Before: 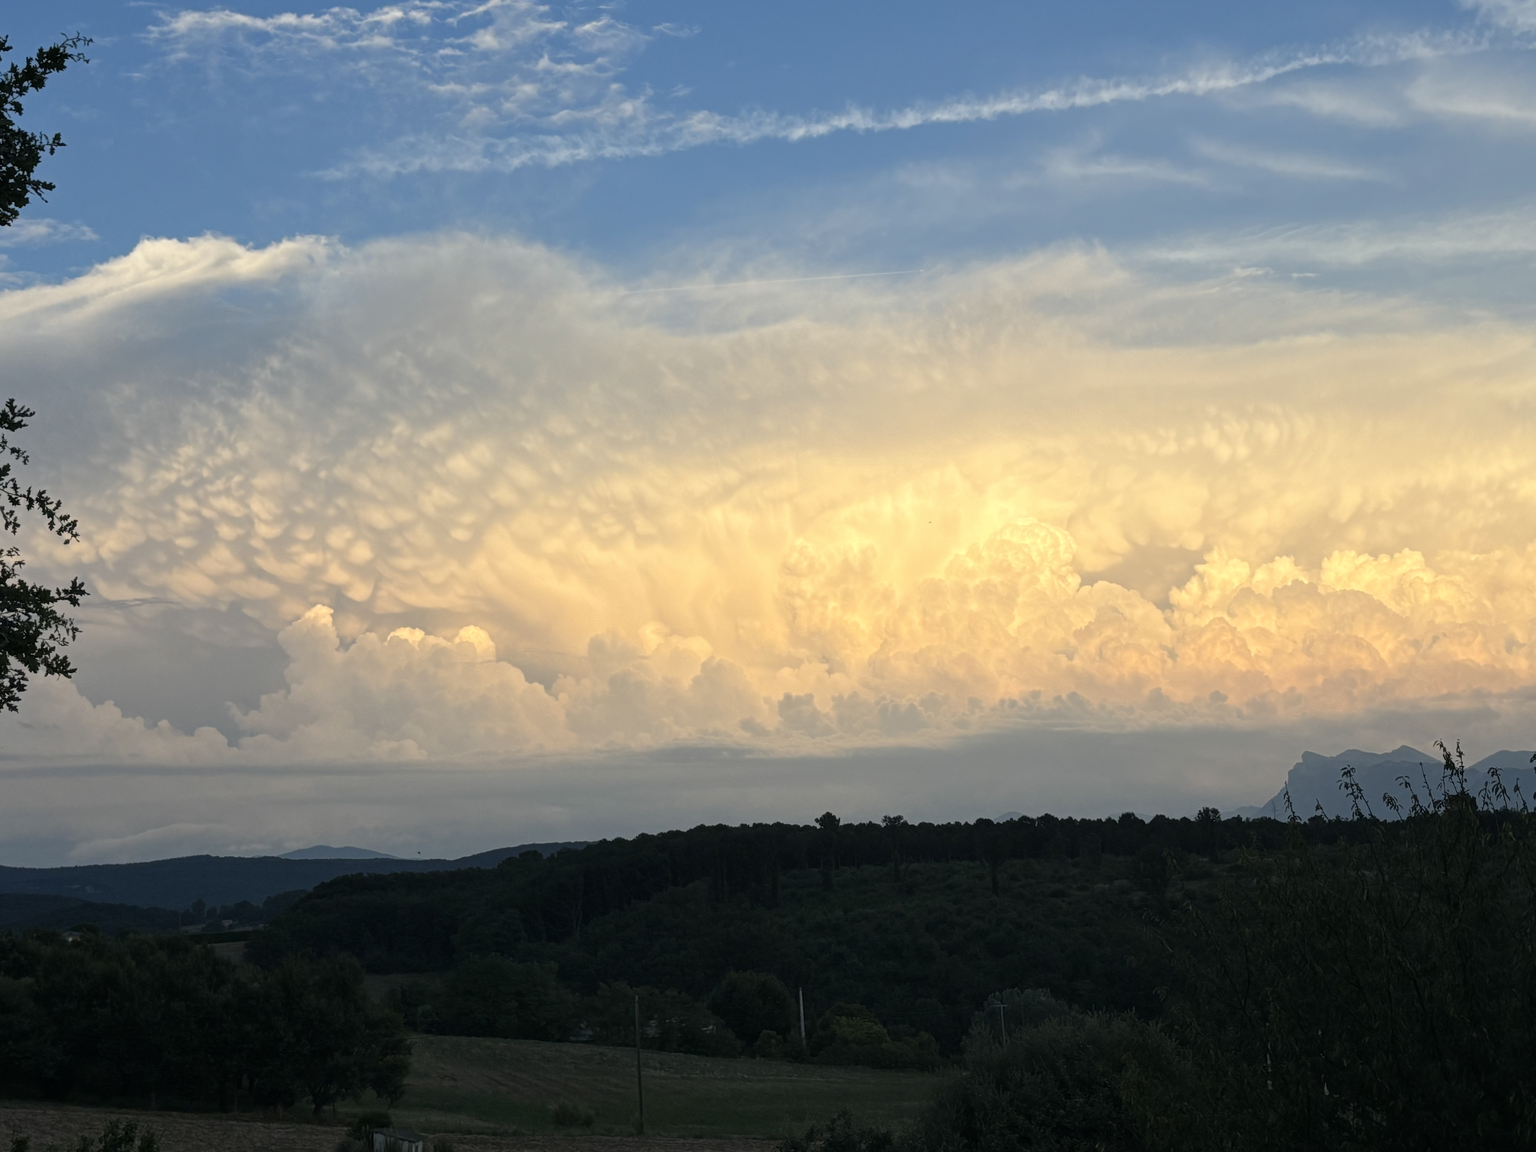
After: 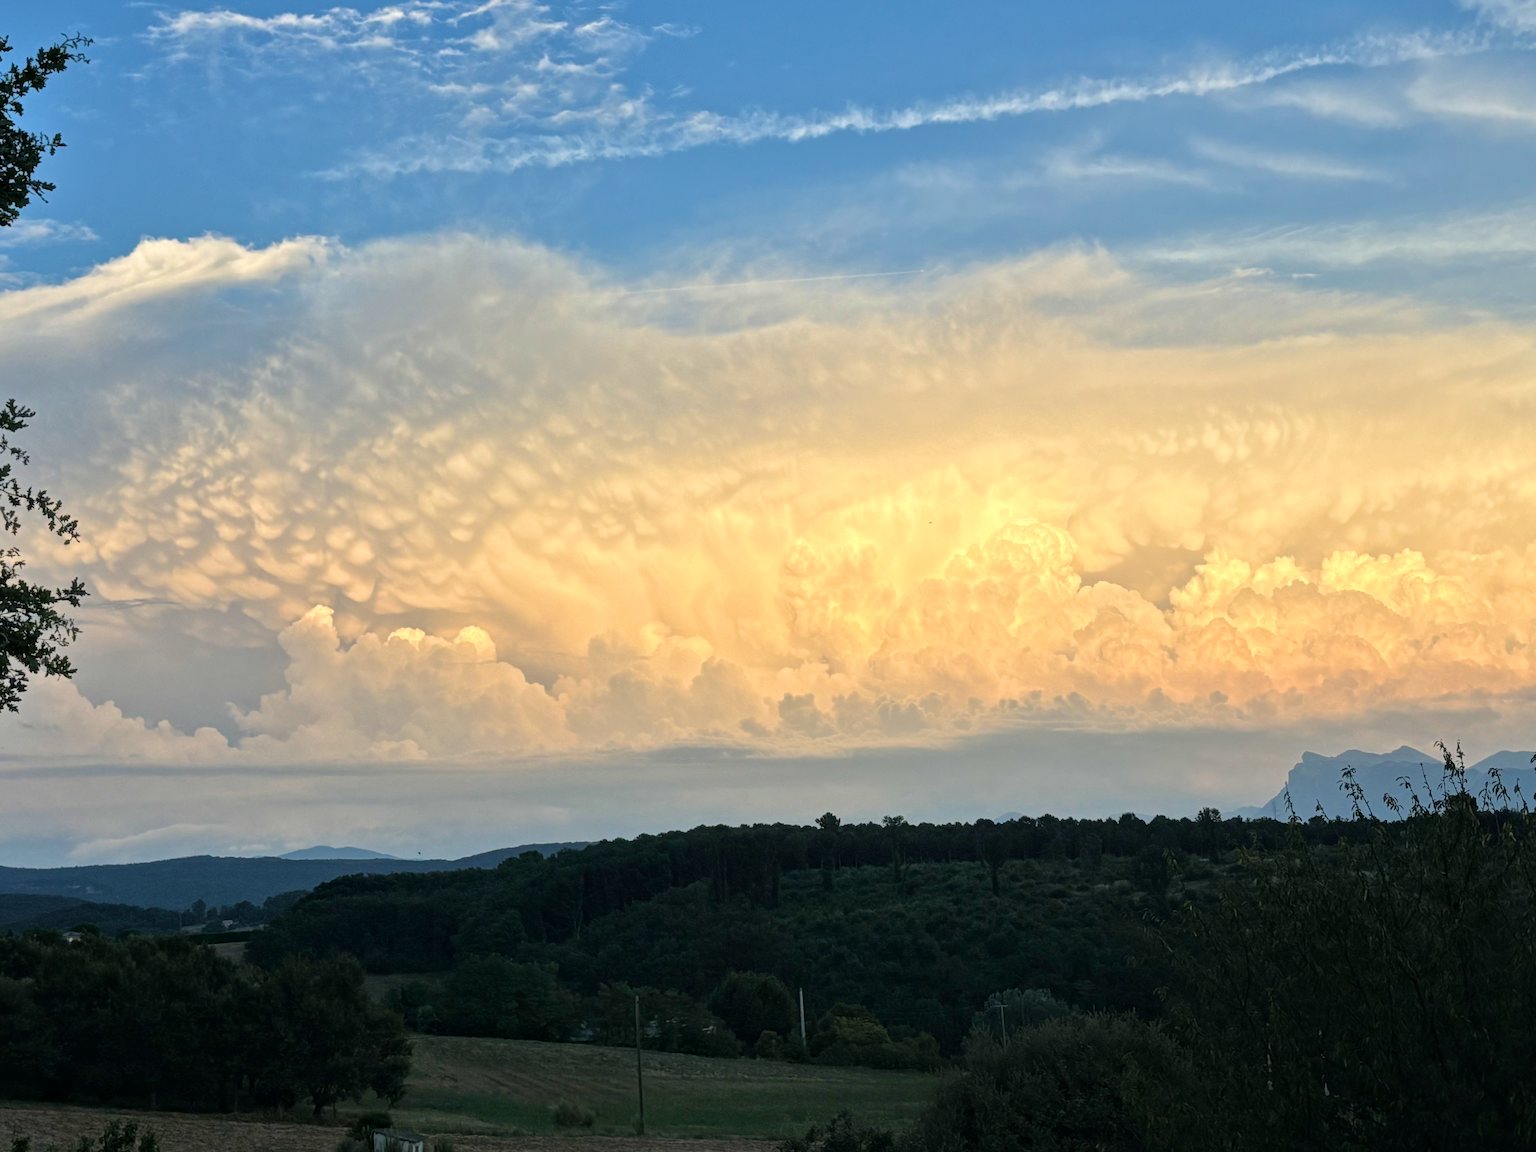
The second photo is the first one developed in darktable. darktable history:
local contrast: mode bilateral grid, contrast 20, coarseness 50, detail 120%, midtone range 0.2
tone equalizer: -7 EV 0.15 EV, -6 EV 0.6 EV, -5 EV 1.15 EV, -4 EV 1.33 EV, -3 EV 1.15 EV, -2 EV 0.6 EV, -1 EV 0.15 EV, mask exposure compensation -0.5 EV
velvia: on, module defaults
